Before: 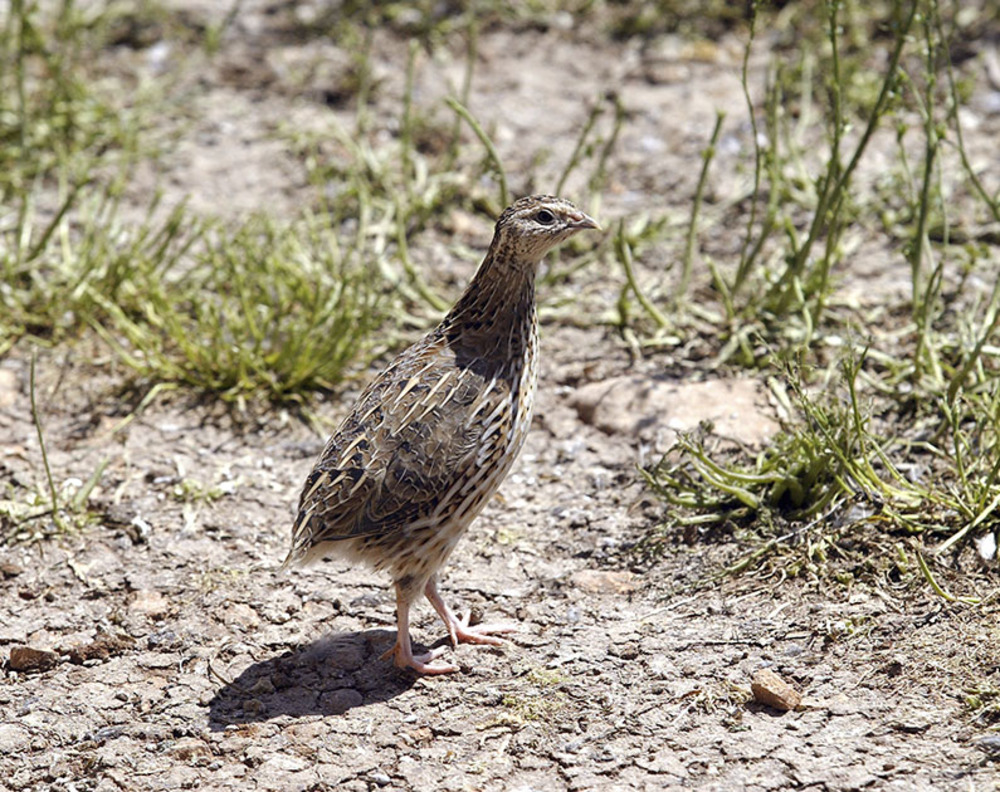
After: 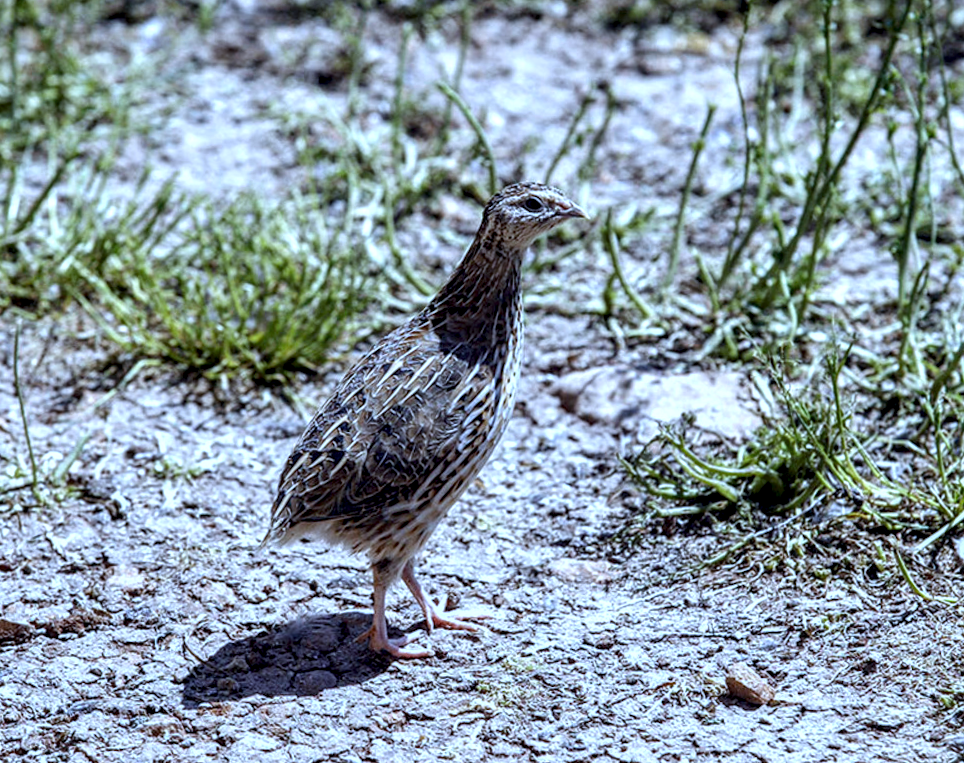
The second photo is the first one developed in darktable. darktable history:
white balance: red 0.871, blue 1.249
local contrast: detail 160%
crop and rotate: angle -1.69°
tone equalizer: on, module defaults
